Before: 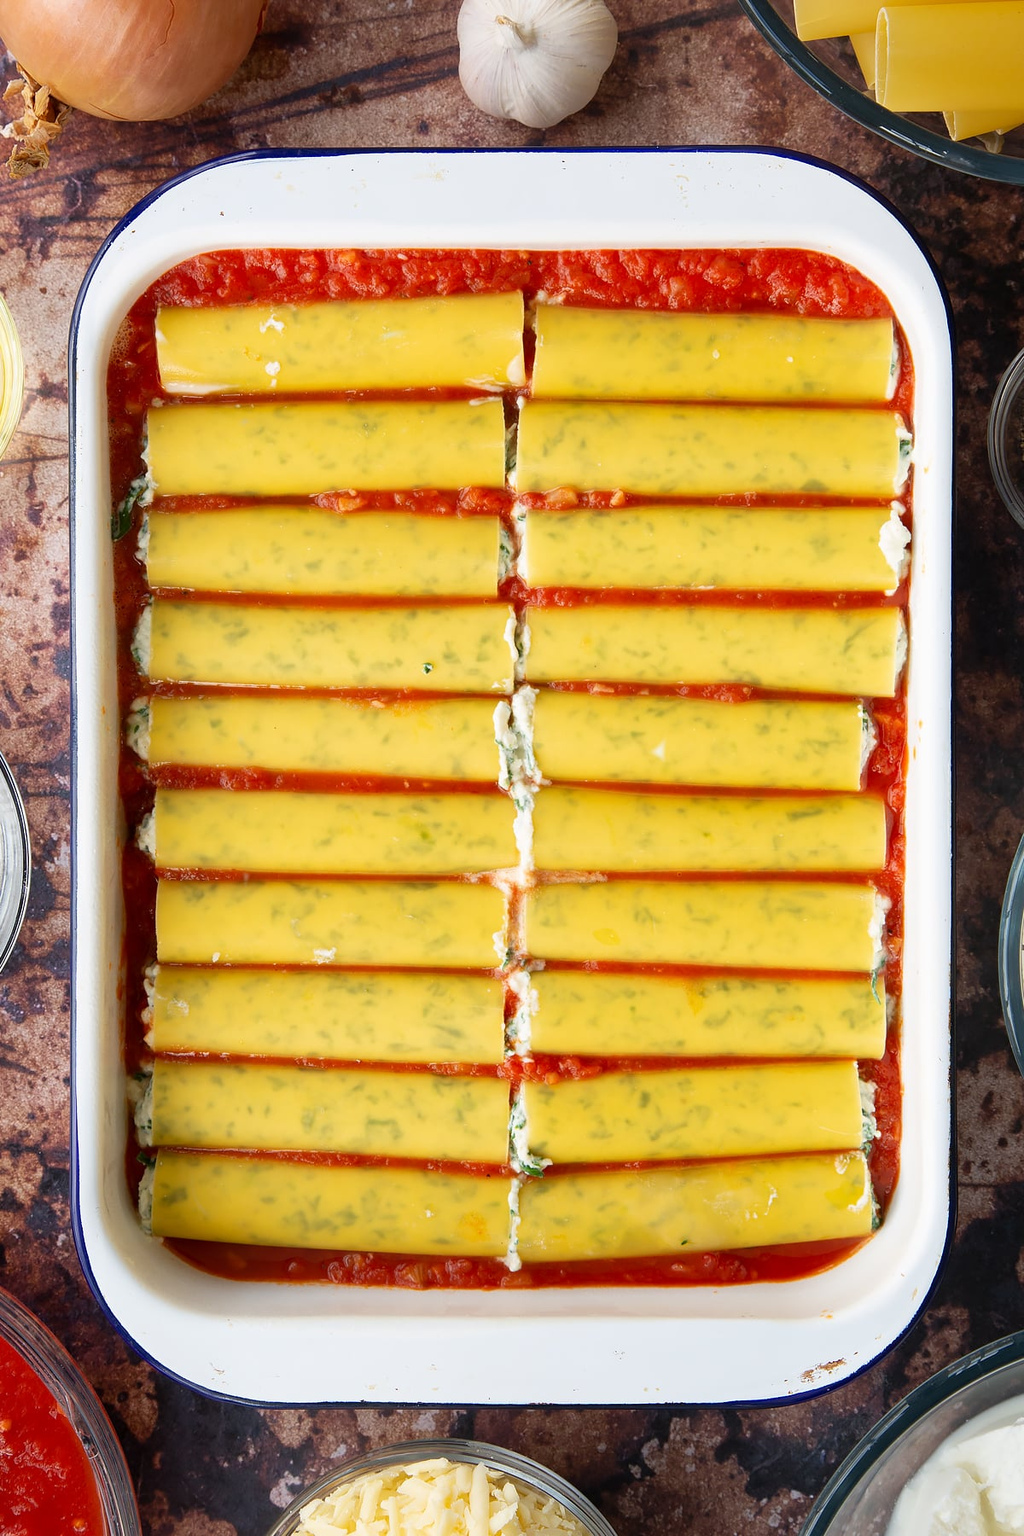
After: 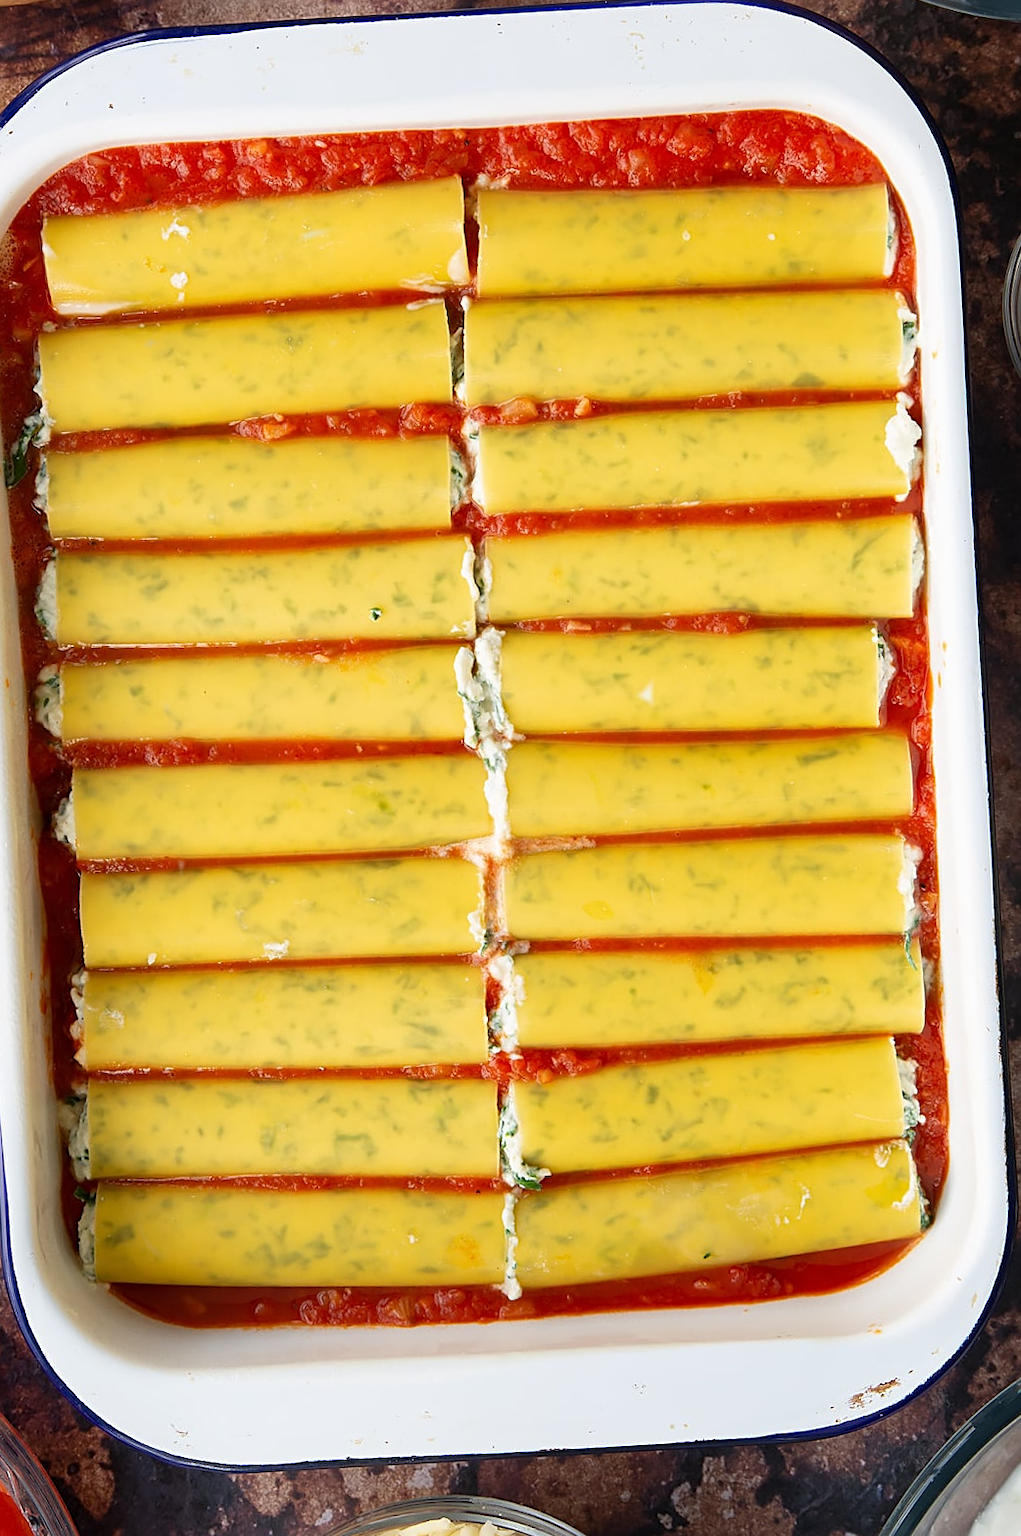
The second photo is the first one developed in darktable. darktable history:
crop and rotate: angle 3.2°, left 5.904%, top 5.678%
sharpen: radius 2.122, amount 0.387, threshold 0.244
exposure: black level correction 0, compensate highlight preservation false
